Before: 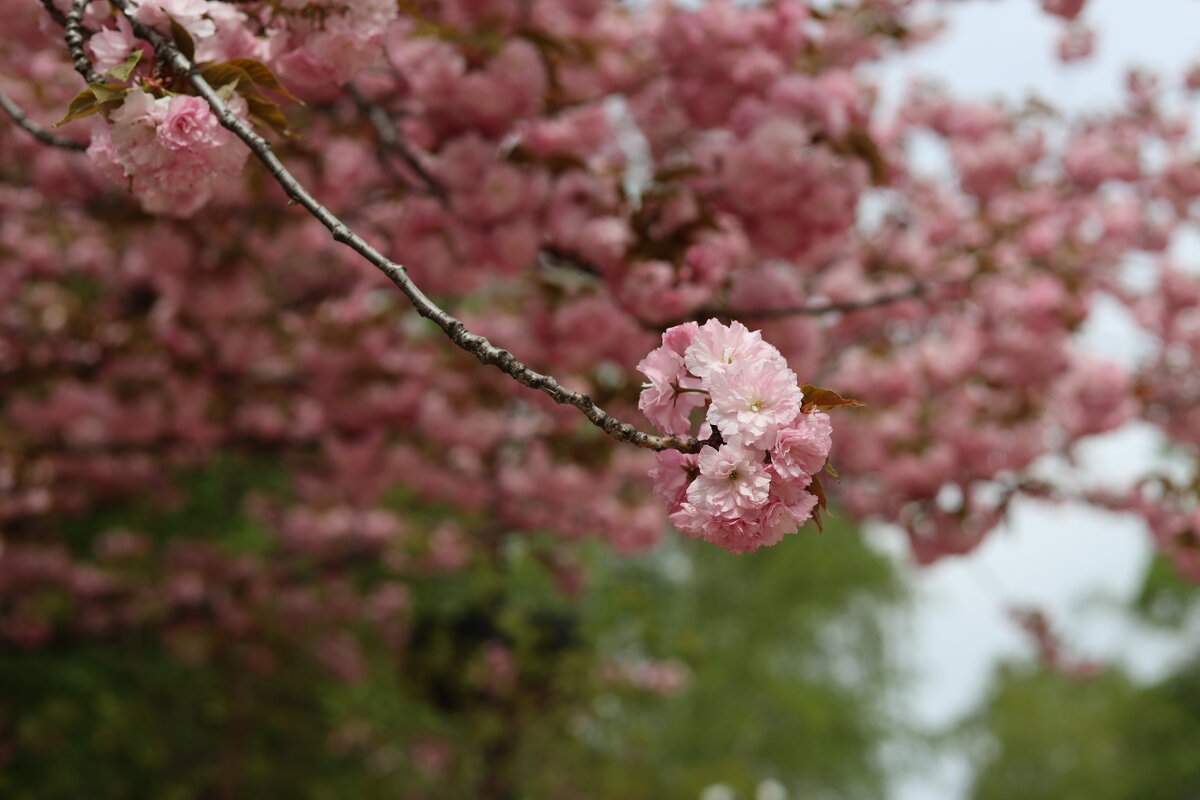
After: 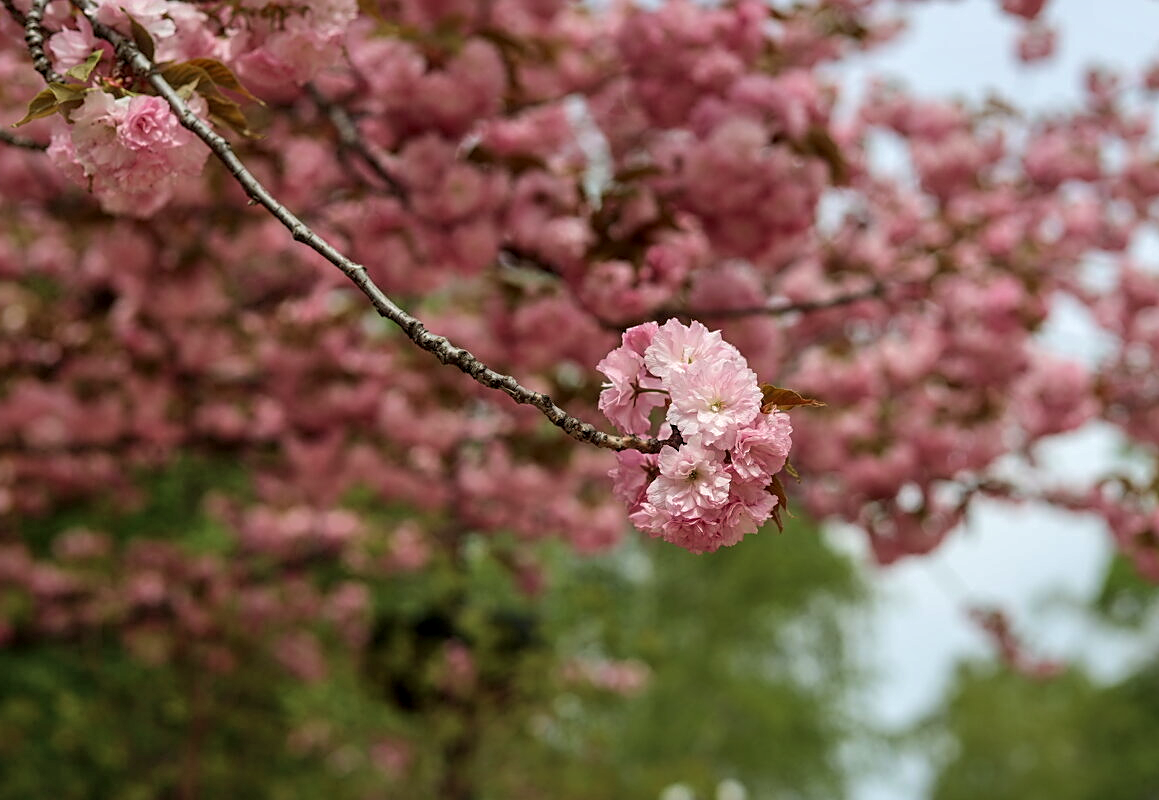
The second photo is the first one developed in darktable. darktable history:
velvia: on, module defaults
sharpen: on, module defaults
crop and rotate: left 3.381%
shadows and highlights: on, module defaults
local contrast: highlights 35%, detail 135%
